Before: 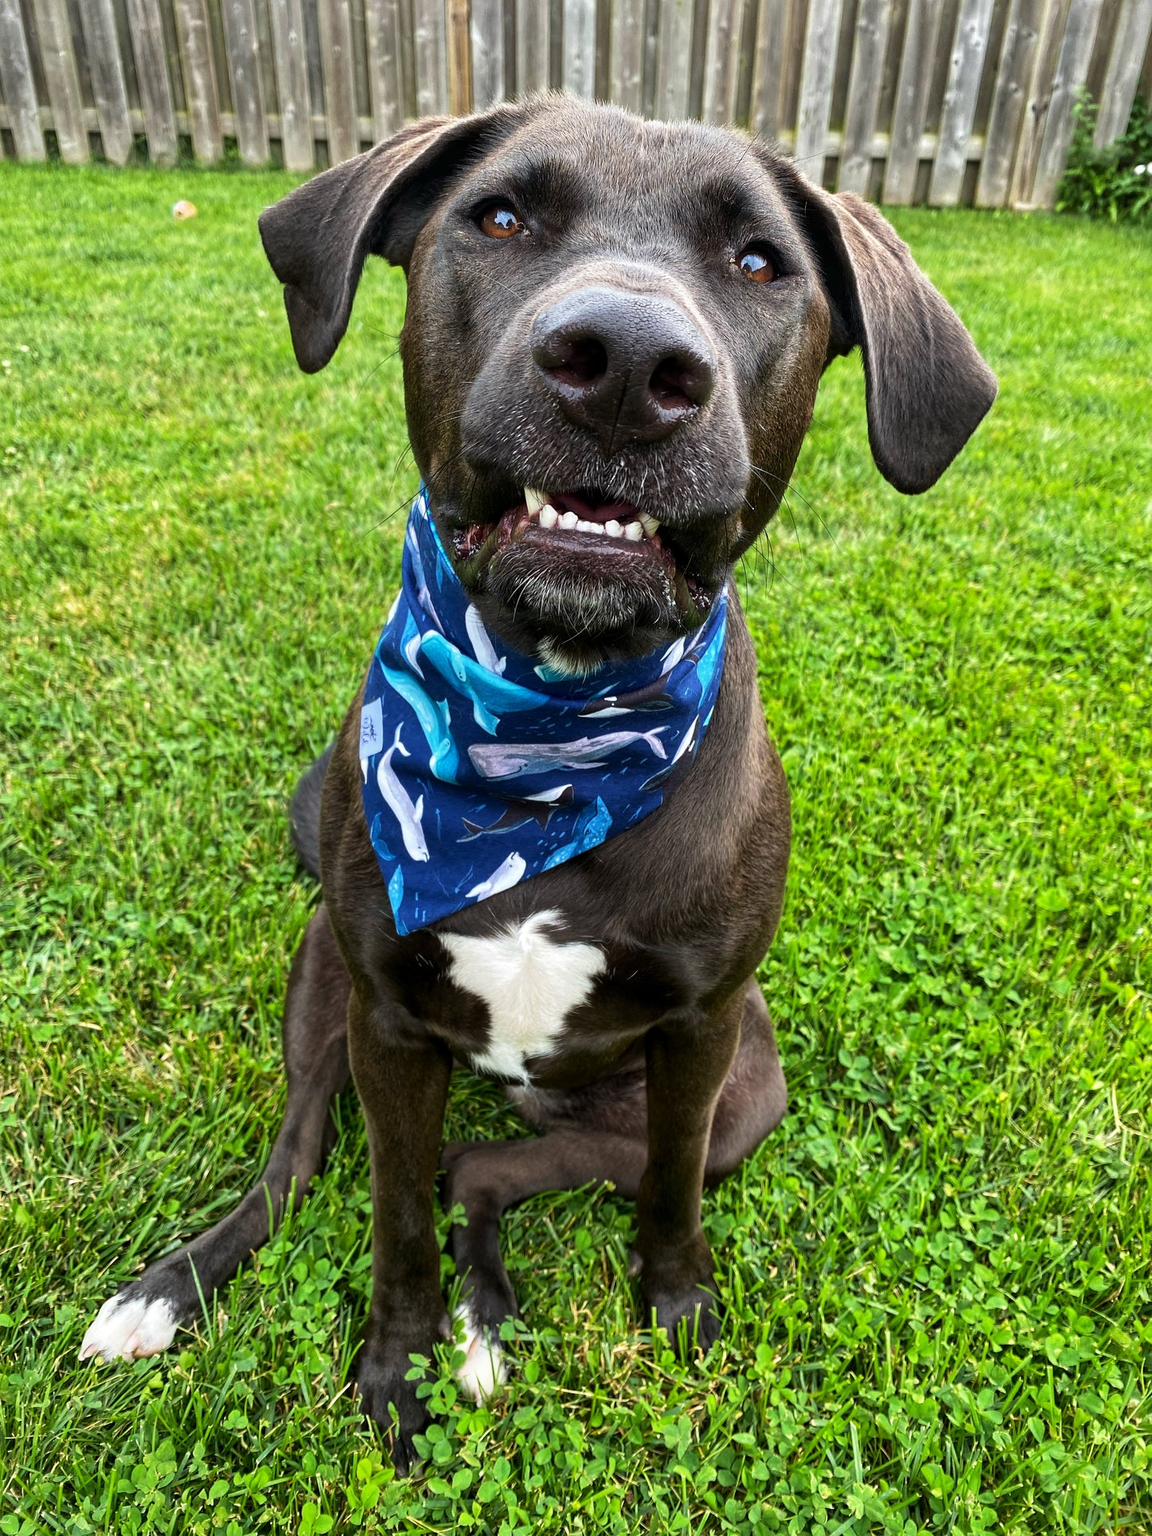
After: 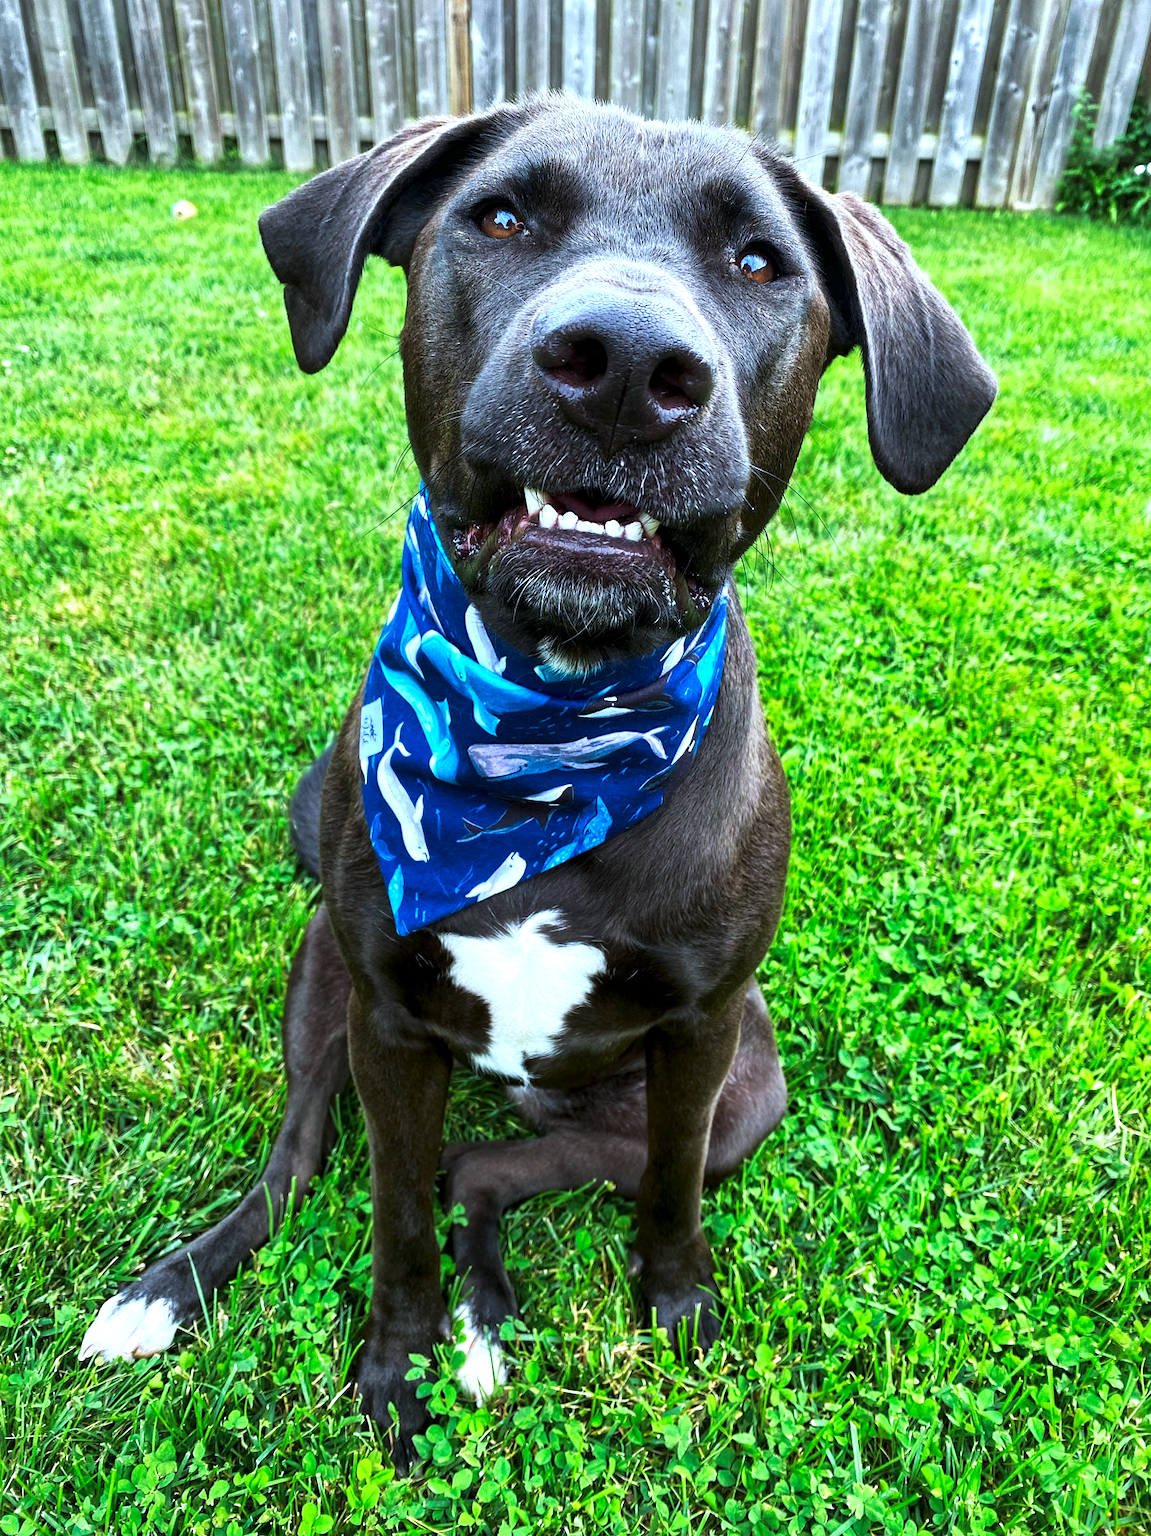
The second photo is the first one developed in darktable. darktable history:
exposure: black level correction 0.001, exposure 0.5 EV, compensate exposure bias true, compensate highlight preservation false
white balance: red 0.984, blue 1.059
color calibration: illuminant Planckian (black body), x 0.378, y 0.375, temperature 4065 K
tone curve: curves: ch0 [(0, 0) (0.003, 0.002) (0.011, 0.009) (0.025, 0.022) (0.044, 0.041) (0.069, 0.059) (0.1, 0.082) (0.136, 0.106) (0.177, 0.138) (0.224, 0.179) (0.277, 0.226) (0.335, 0.28) (0.399, 0.342) (0.468, 0.413) (0.543, 0.493) (0.623, 0.591) (0.709, 0.699) (0.801, 0.804) (0.898, 0.899) (1, 1)], preserve colors none
